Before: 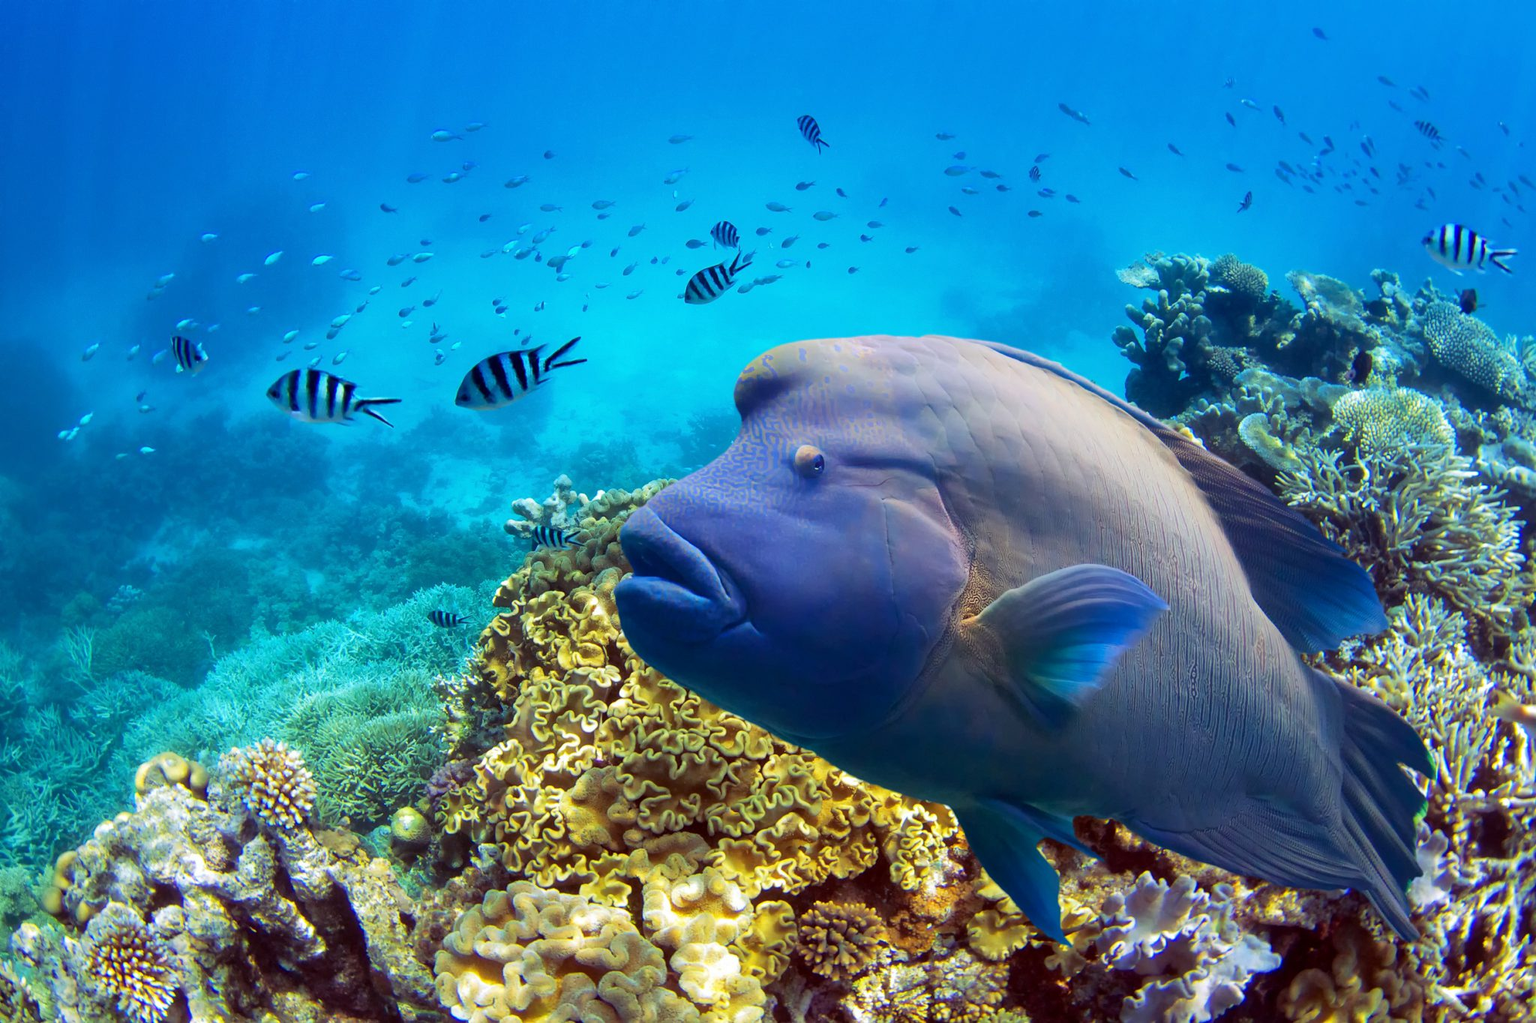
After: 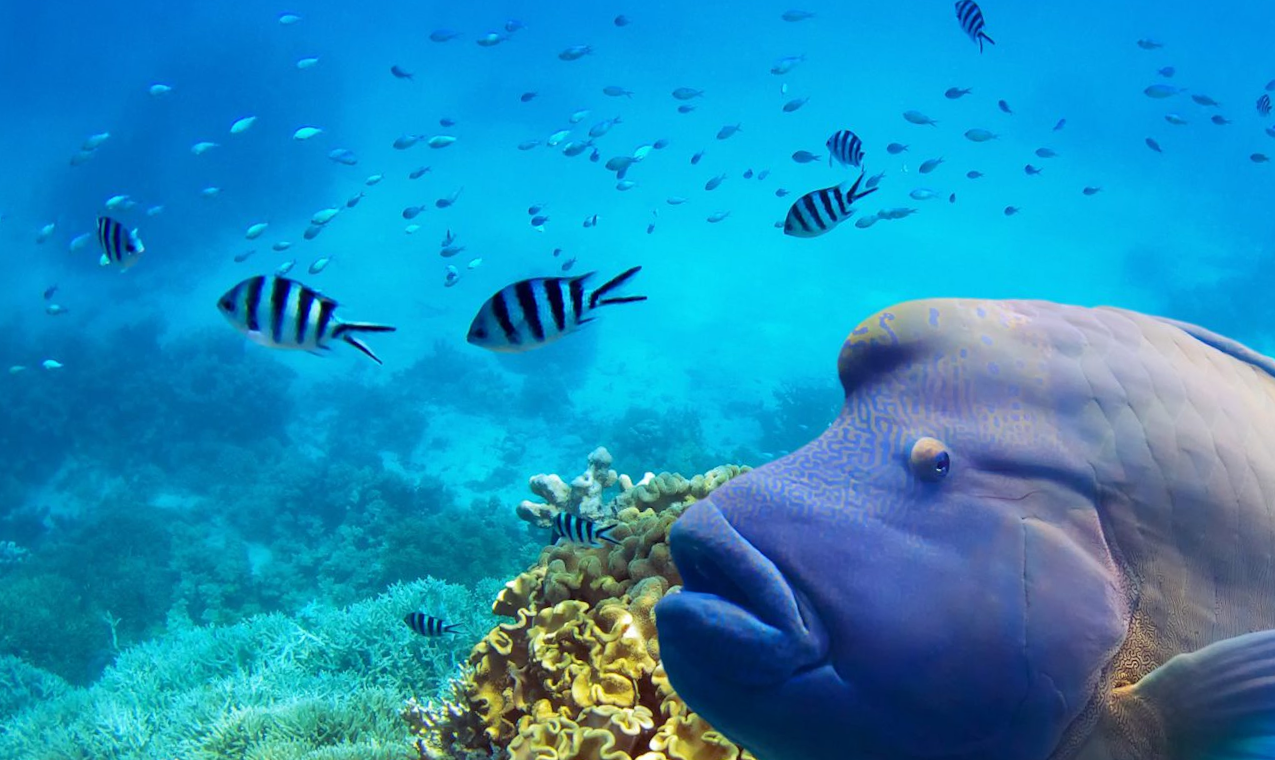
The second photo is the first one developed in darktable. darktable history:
crop and rotate: angle -5.2°, left 1.992%, top 6.796%, right 27.511%, bottom 30.068%
